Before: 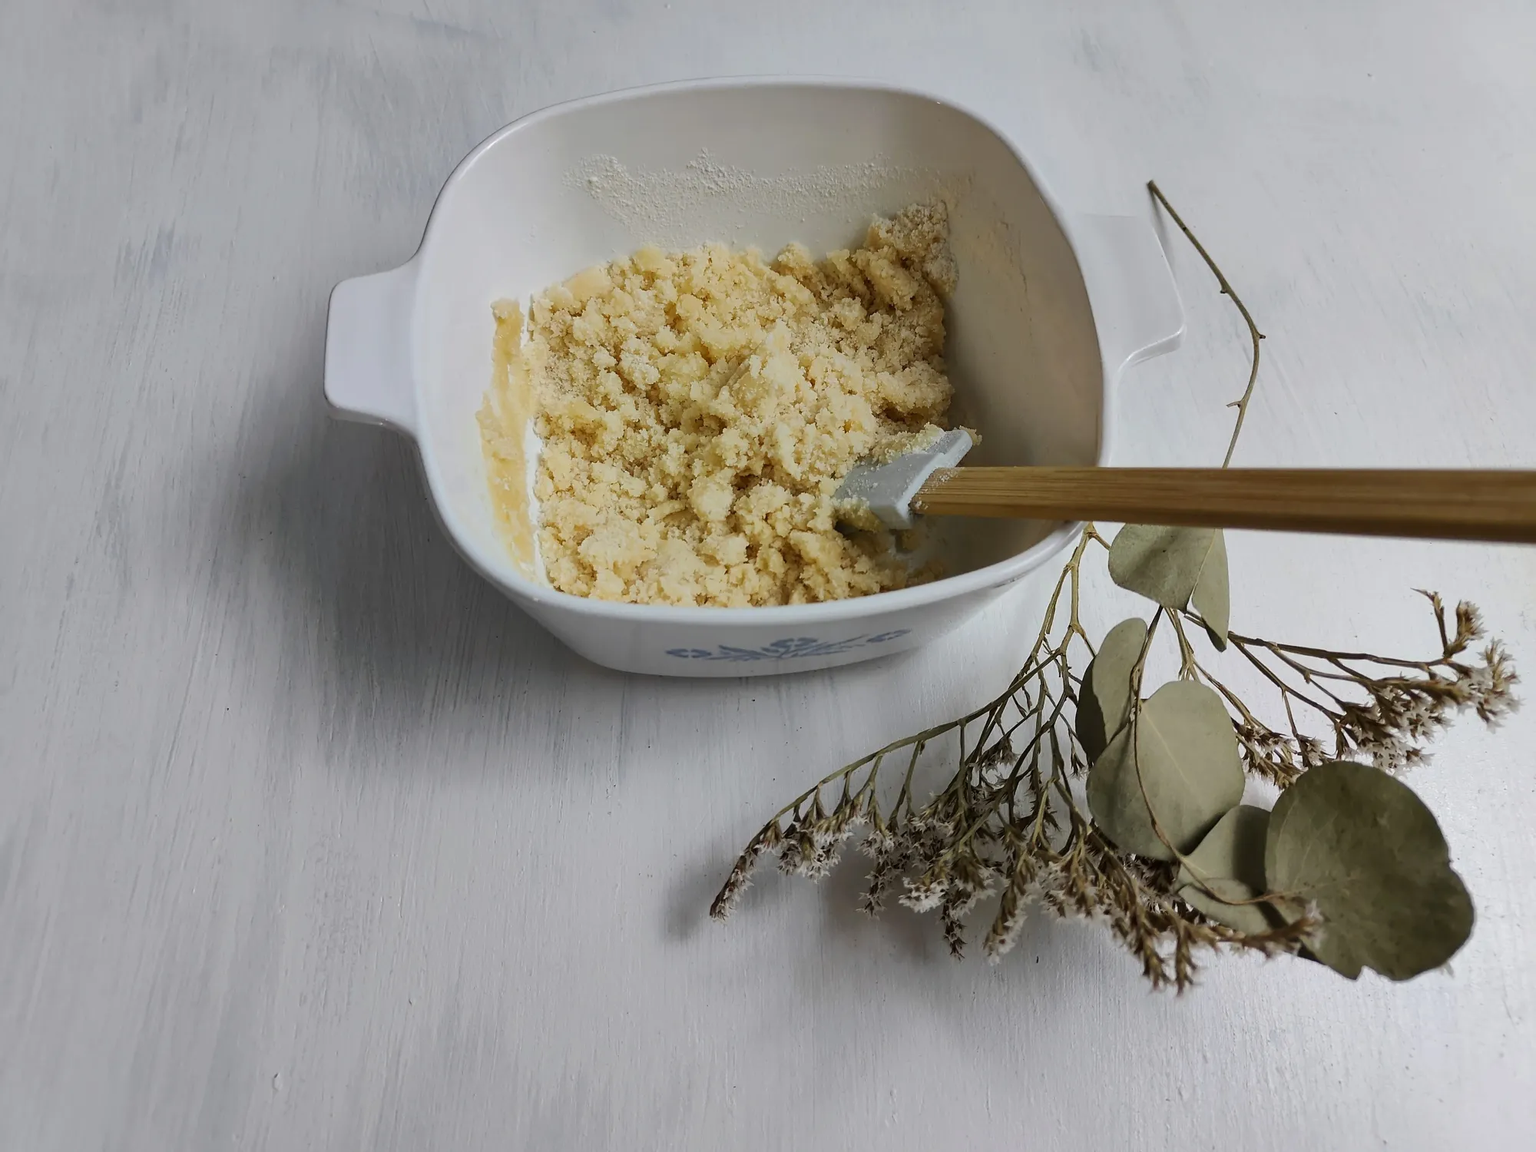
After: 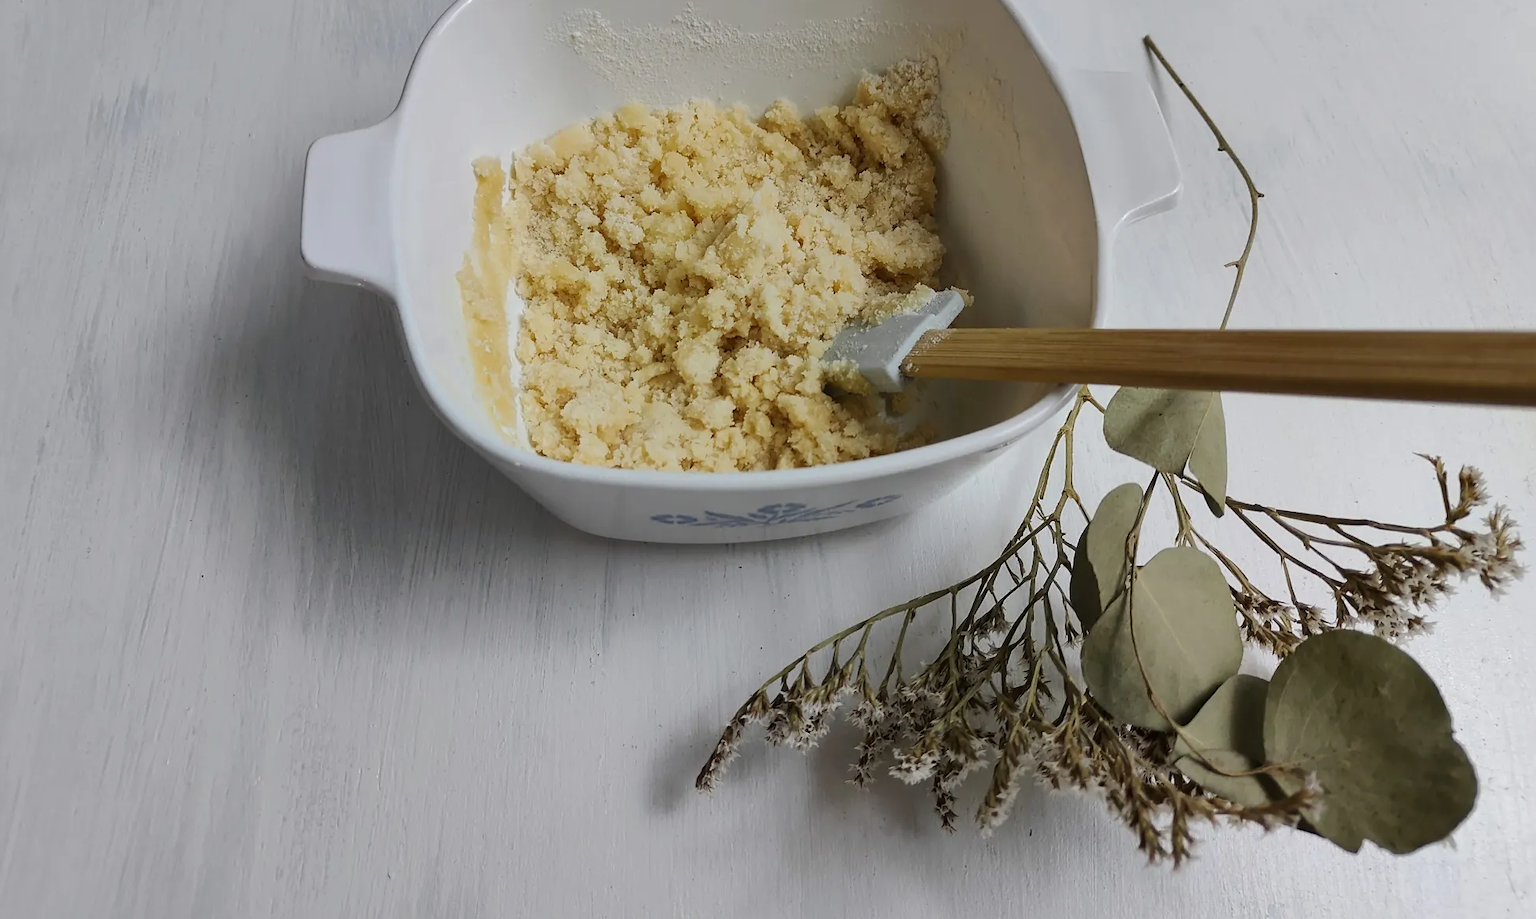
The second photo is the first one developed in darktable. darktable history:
crop and rotate: left 1.957%, top 12.711%, right 0.271%, bottom 9.256%
